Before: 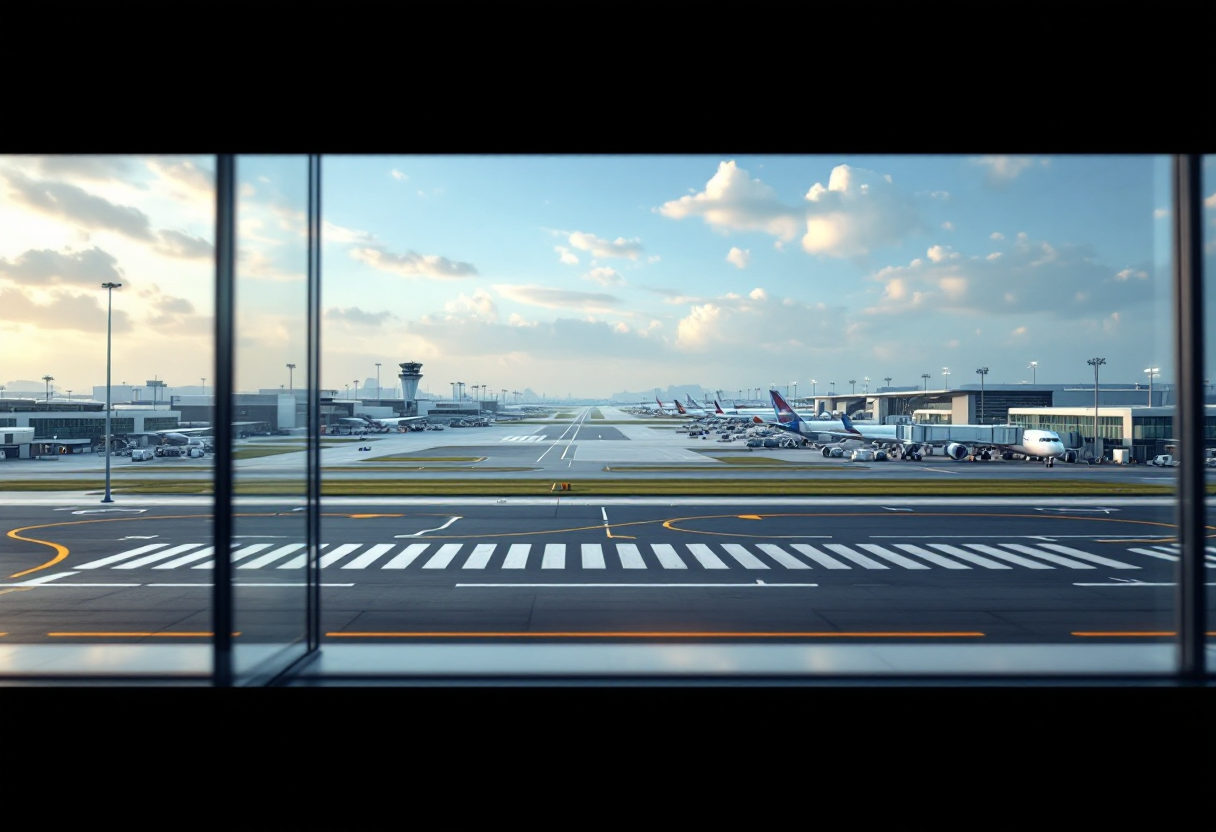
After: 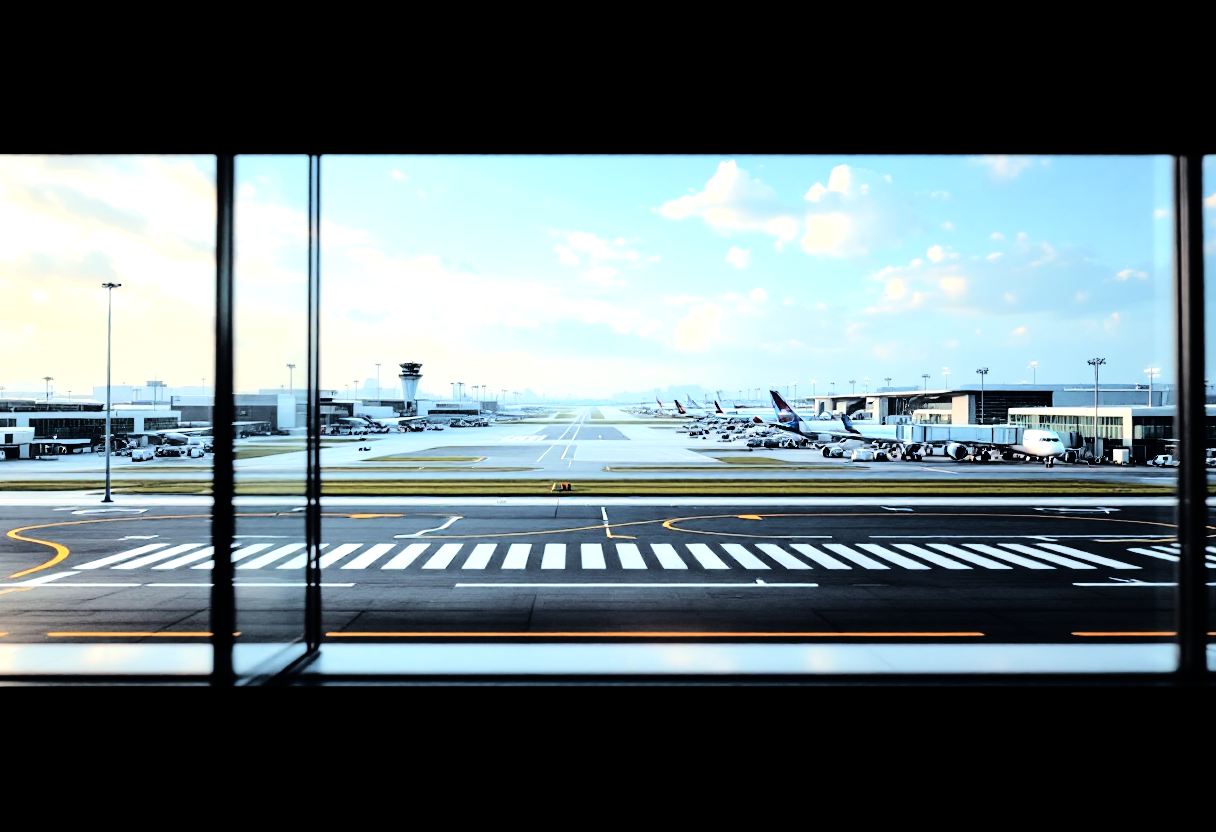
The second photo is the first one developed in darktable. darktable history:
base curve: curves: ch0 [(0, 0) (0.036, 0.01) (0.123, 0.254) (0.258, 0.504) (0.507, 0.748) (1, 1)]
tone equalizer: -8 EV -0.74 EV, -7 EV -0.721 EV, -6 EV -0.575 EV, -5 EV -0.421 EV, -3 EV 0.372 EV, -2 EV 0.6 EV, -1 EV 0.688 EV, +0 EV 0.748 EV, edges refinement/feathering 500, mask exposure compensation -1.57 EV, preserve details no
shadows and highlights: radius 128.22, shadows 21.11, highlights -21.21, low approximation 0.01
